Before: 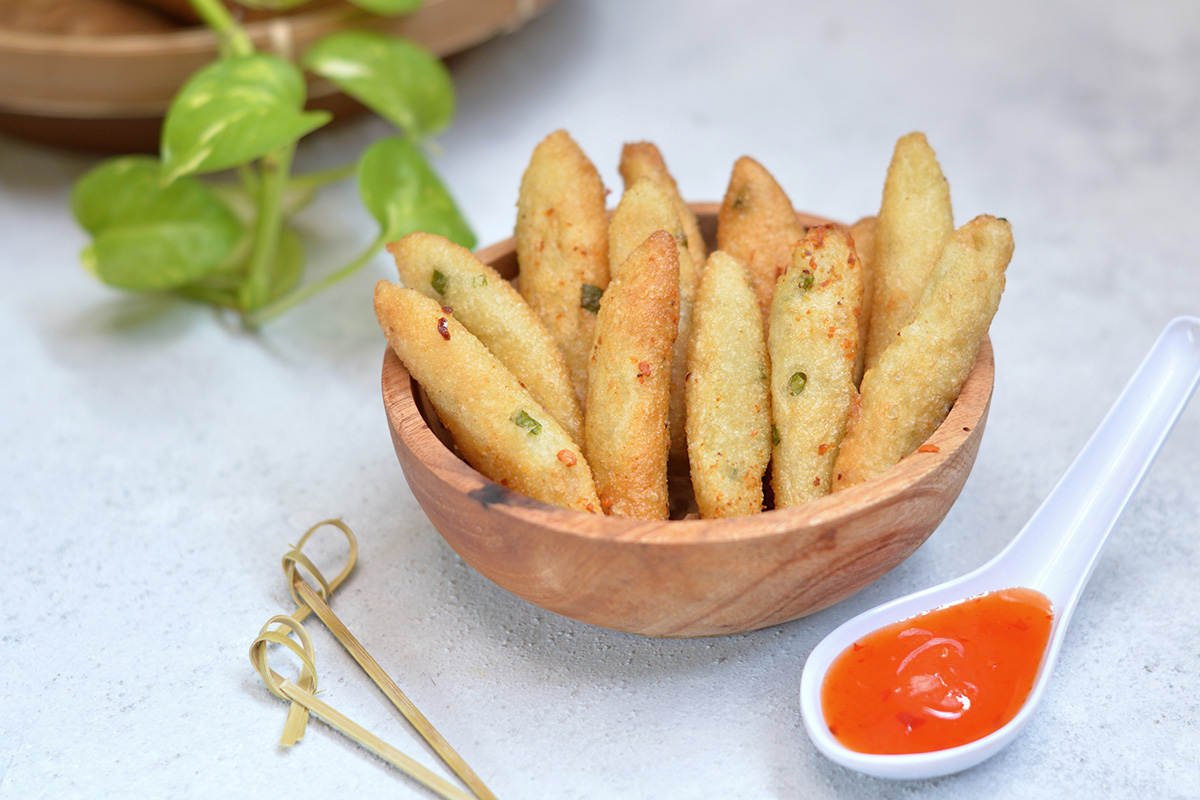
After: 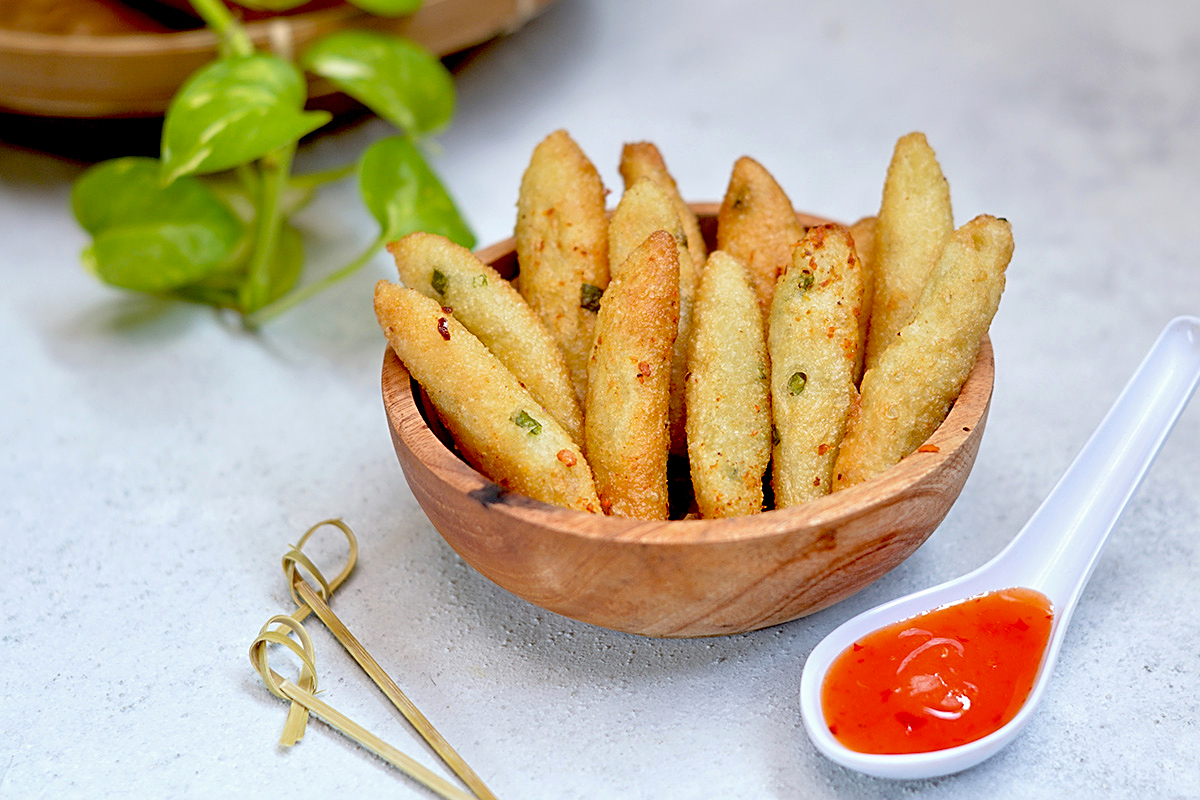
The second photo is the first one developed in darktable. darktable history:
exposure: black level correction 0.056, exposure -0.031 EV, compensate exposure bias true, compensate highlight preservation false
sharpen: on, module defaults
